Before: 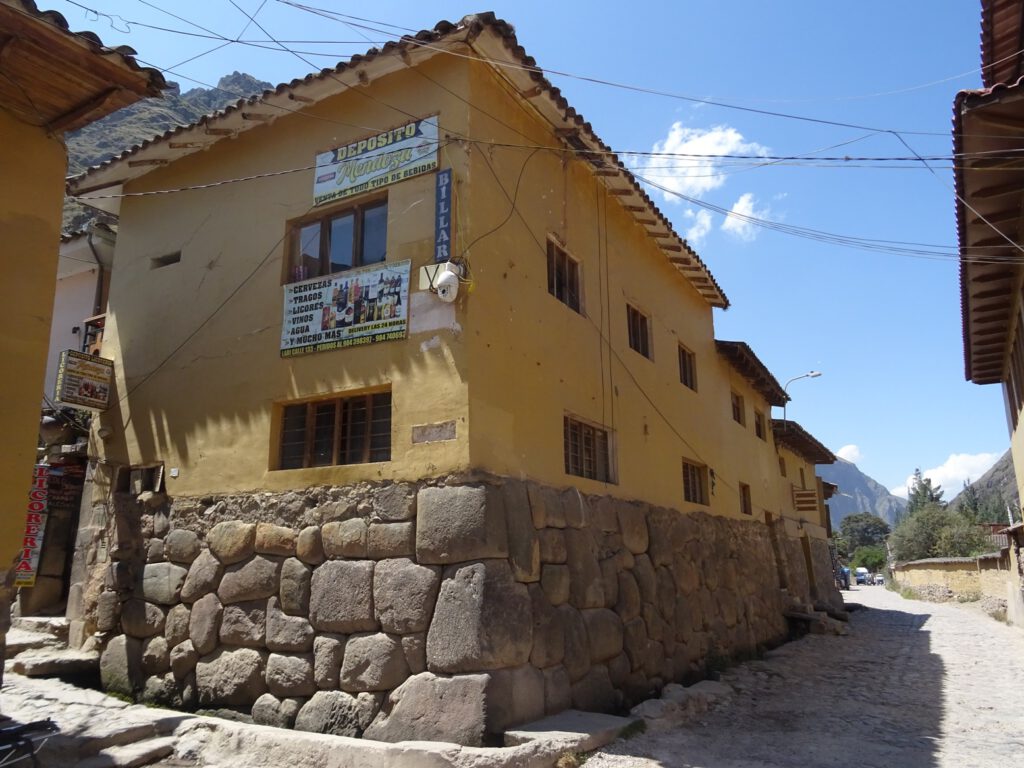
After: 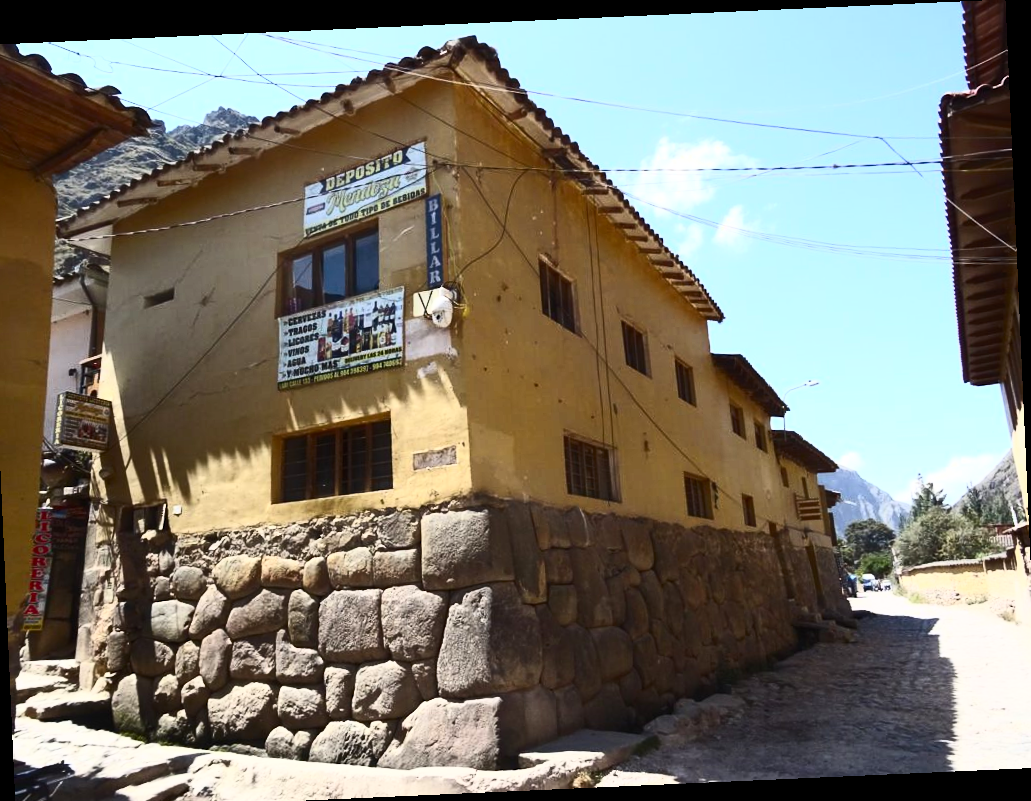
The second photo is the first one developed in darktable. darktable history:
rotate and perspective: rotation -2.56°, automatic cropping off
contrast brightness saturation: contrast 0.62, brightness 0.34, saturation 0.14
crop and rotate: left 1.774%, right 0.633%, bottom 1.28%
